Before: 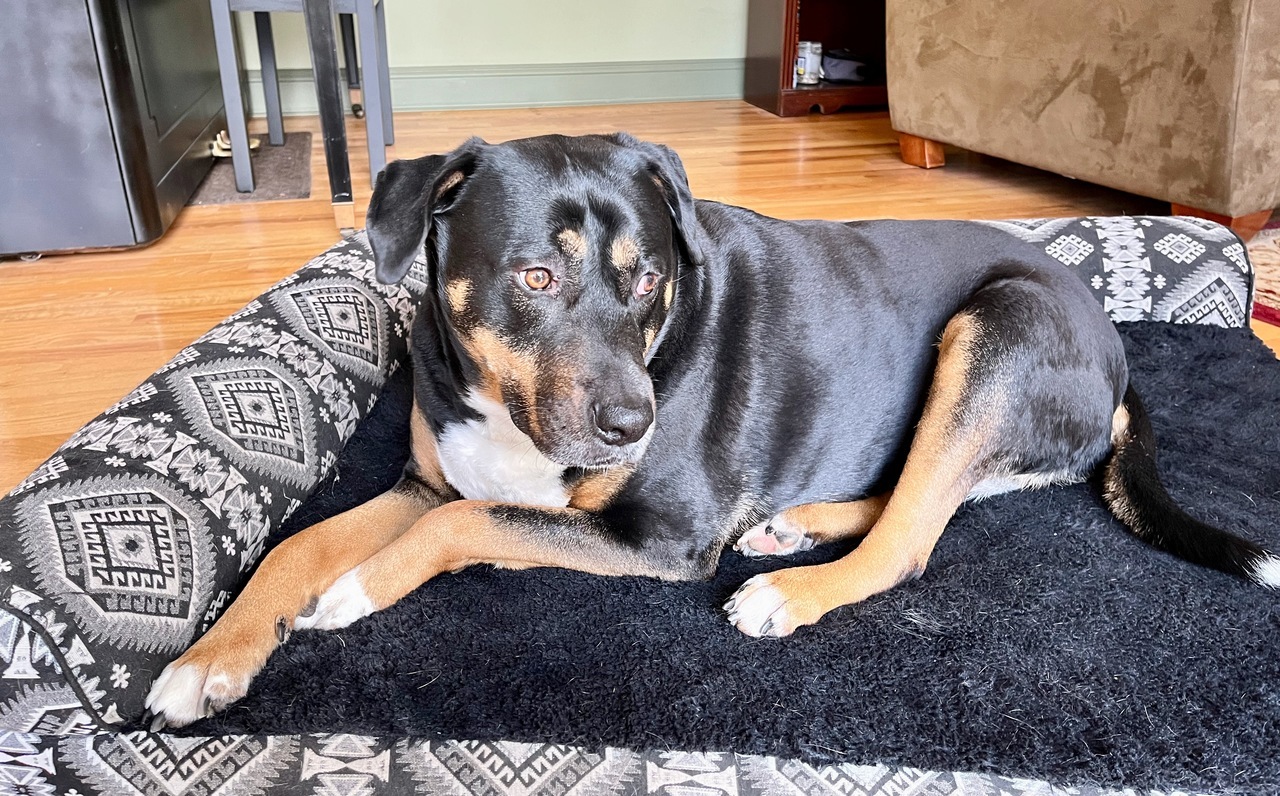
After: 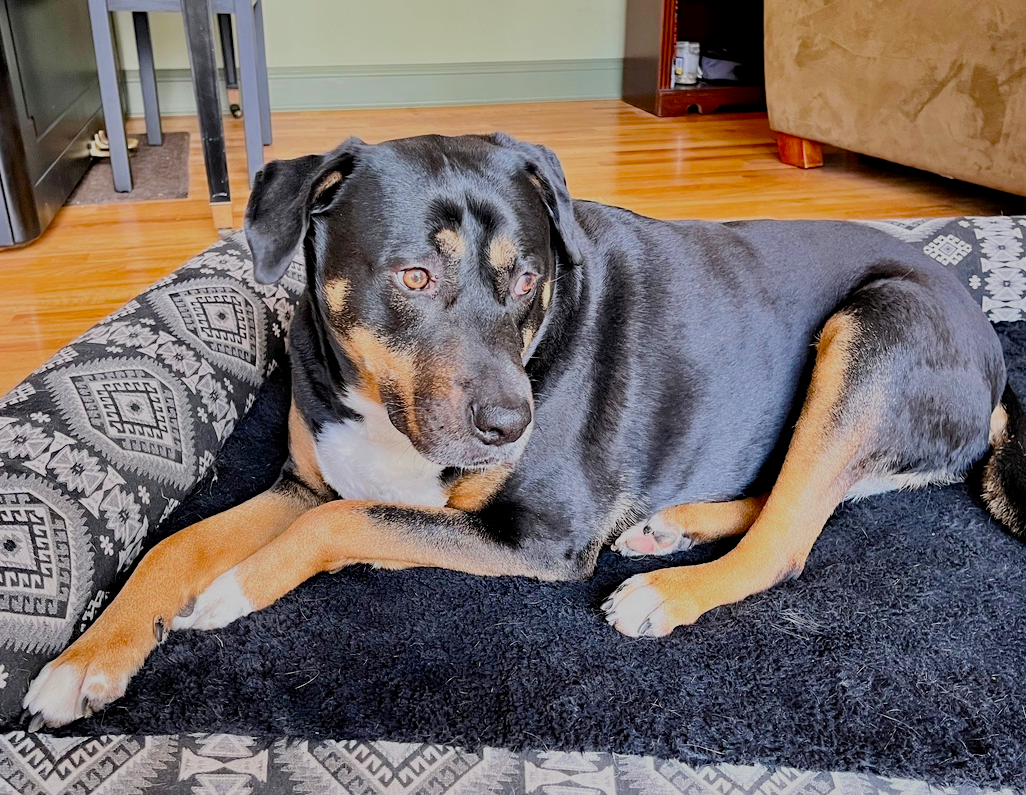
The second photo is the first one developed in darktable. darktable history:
haze removal: compatibility mode true, adaptive false
crop and rotate: left 9.597%, right 10.195%
filmic rgb: black relative exposure -8.79 EV, white relative exposure 4.98 EV, threshold 6 EV, target black luminance 0%, hardness 3.77, latitude 66.34%, contrast 0.822, highlights saturation mix 10%, shadows ↔ highlights balance 20%, add noise in highlights 0.1, color science v4 (2020), iterations of high-quality reconstruction 0, type of noise poissonian, enable highlight reconstruction true
